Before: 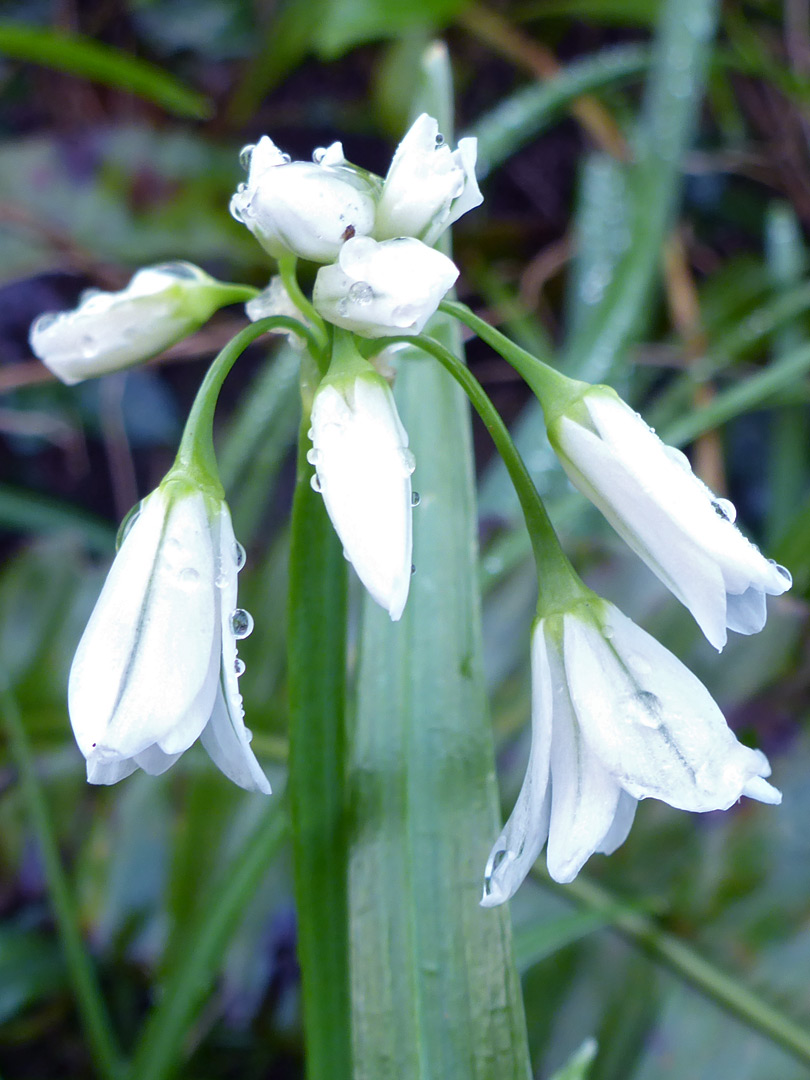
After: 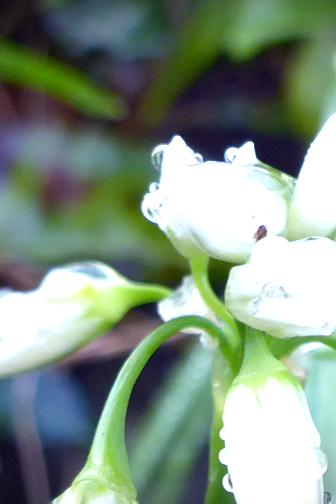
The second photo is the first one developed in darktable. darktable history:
vignetting: fall-off start 99.21%, fall-off radius 70.87%, brightness -0.86, width/height ratio 1.175
crop and rotate: left 10.88%, top 0.089%, right 47.554%, bottom 53.153%
exposure: black level correction 0.002, exposure 0.676 EV, compensate exposure bias true, compensate highlight preservation false
